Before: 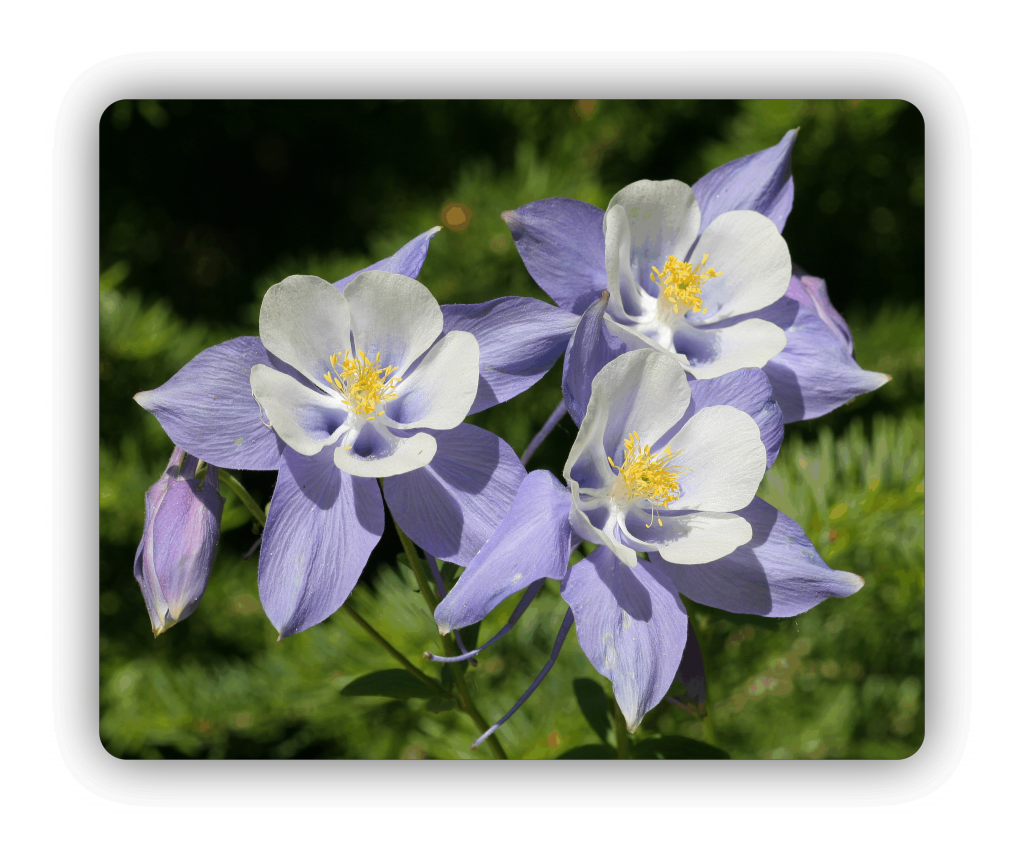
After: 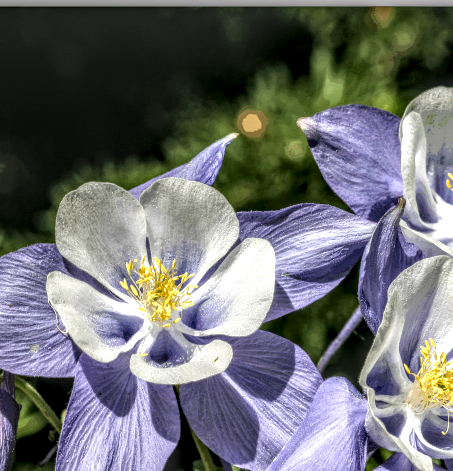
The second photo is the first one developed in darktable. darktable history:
tone equalizer: -8 EV -0.431 EV, -7 EV -0.38 EV, -6 EV -0.328 EV, -5 EV -0.234 EV, -3 EV 0.248 EV, -2 EV 0.31 EV, -1 EV 0.405 EV, +0 EV 0.387 EV, edges refinement/feathering 500, mask exposure compensation -1.57 EV, preserve details no
local contrast: highlights 2%, shadows 5%, detail 300%, midtone range 0.304
crop: left 19.984%, top 10.89%, right 35.681%, bottom 34.255%
